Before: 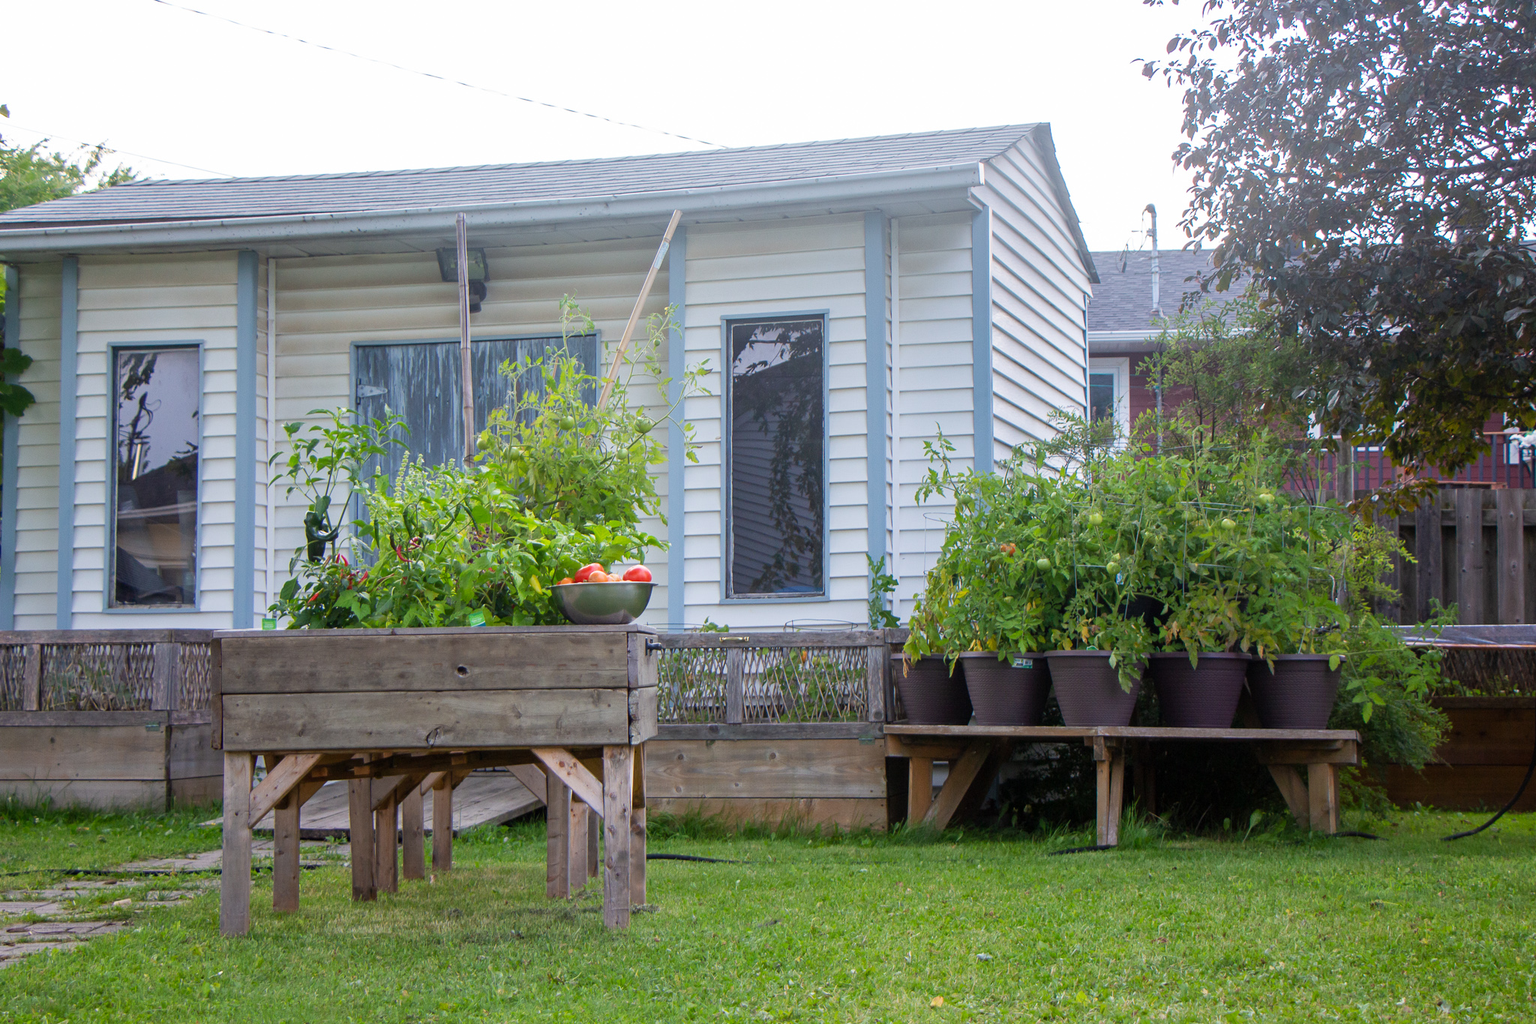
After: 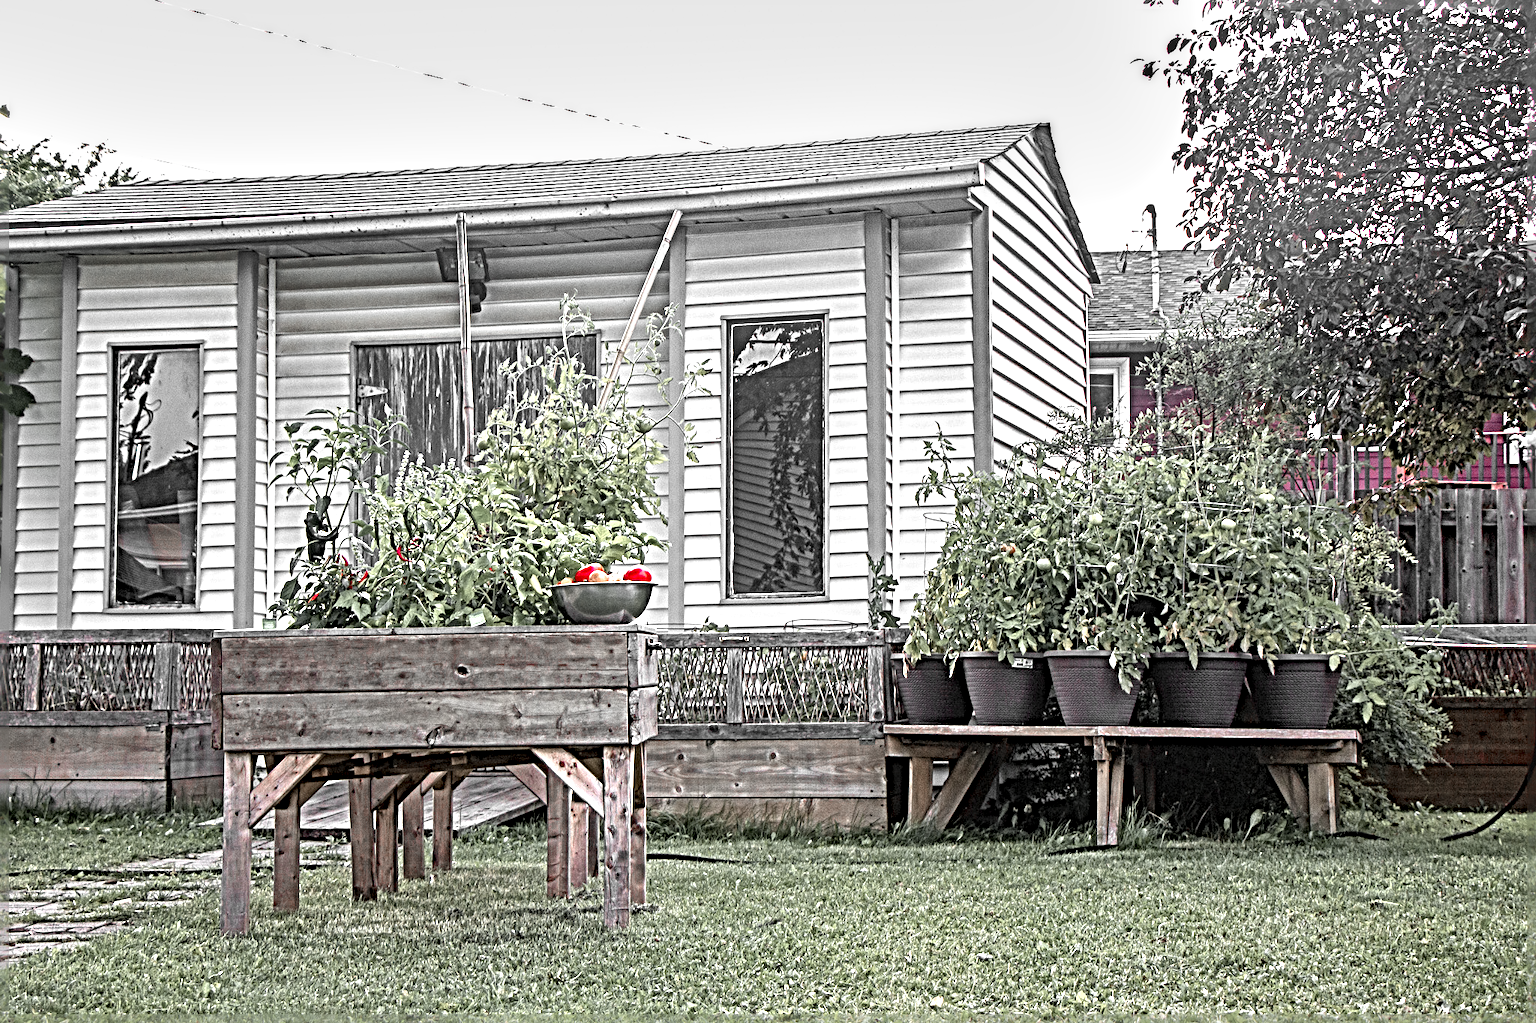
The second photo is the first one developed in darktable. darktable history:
exposure: black level correction 0, exposure 0.694 EV, compensate highlight preservation false
color zones: curves: ch1 [(0, 0.831) (0.08, 0.771) (0.157, 0.268) (0.241, 0.207) (0.562, -0.005) (0.714, -0.013) (0.876, 0.01) (1, 0.831)]
local contrast: on, module defaults
shadows and highlights: soften with gaussian
haze removal: strength 0.288, distance 0.257, compatibility mode true, adaptive false
sharpen: radius 6.294, amount 1.789, threshold 0.01
